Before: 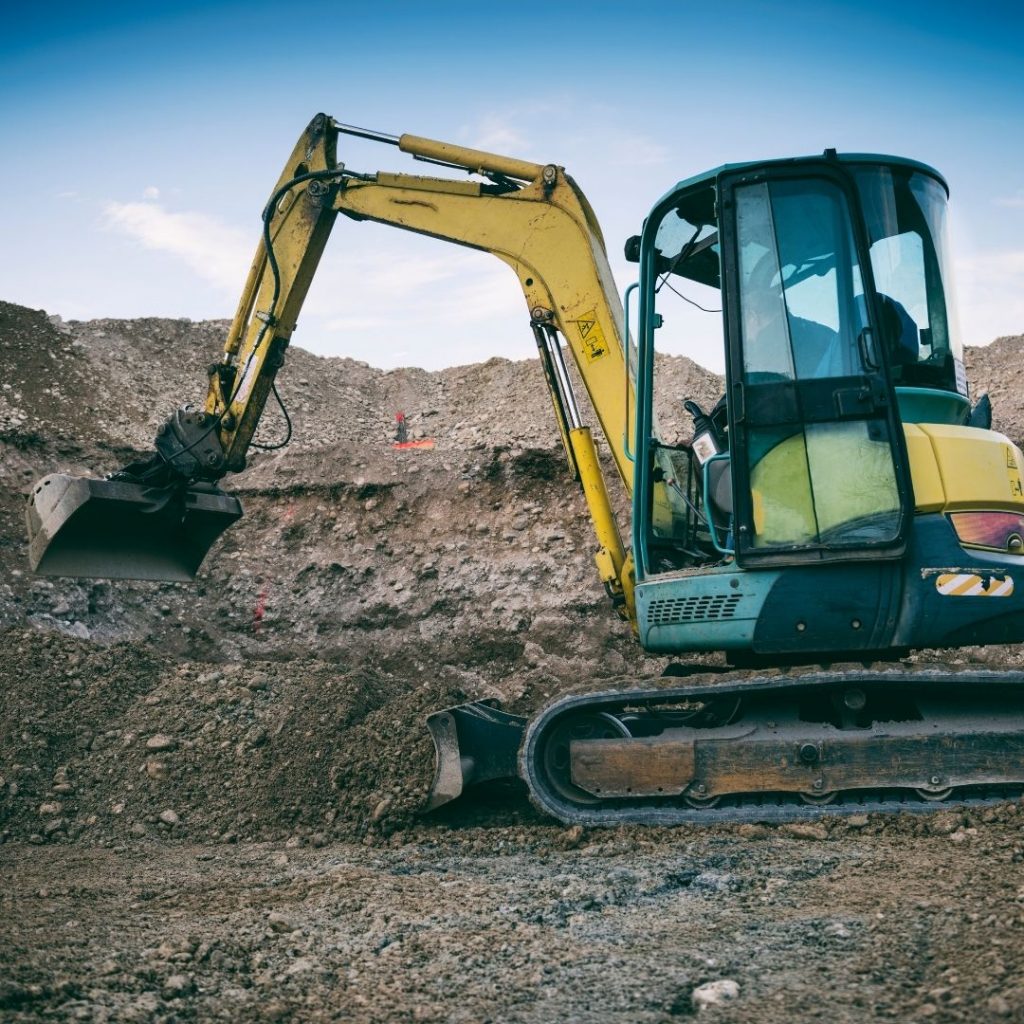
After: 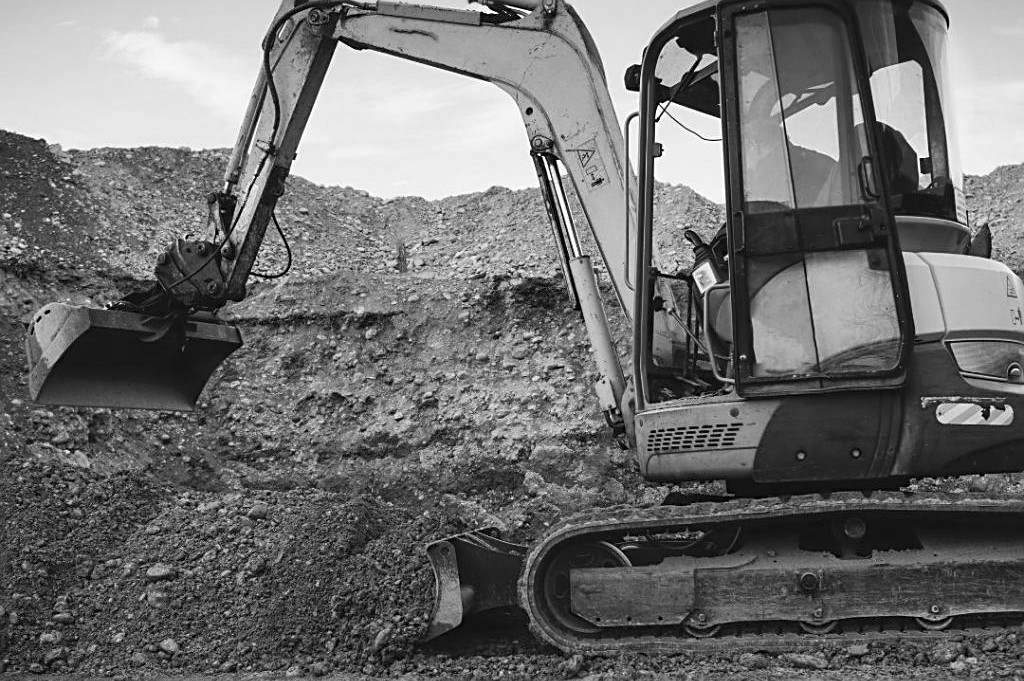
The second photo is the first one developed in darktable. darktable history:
crop: top 16.727%, bottom 16.727%
monochrome: on, module defaults
sharpen: on, module defaults
